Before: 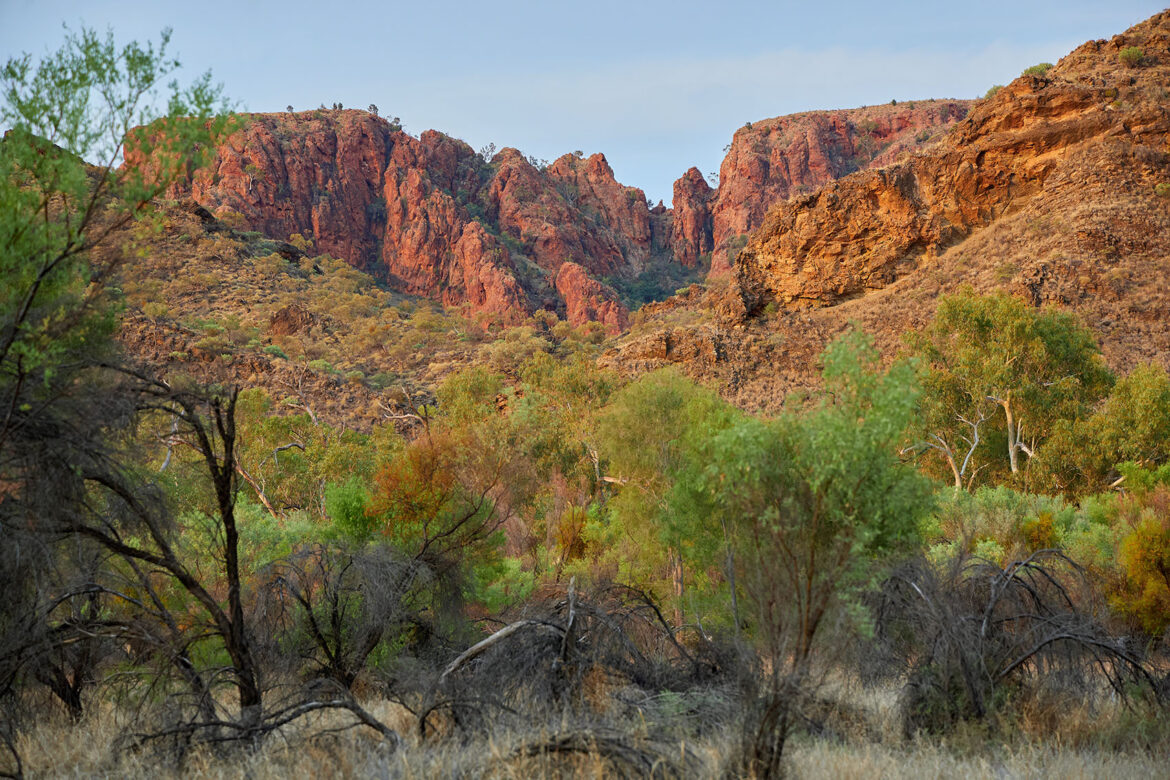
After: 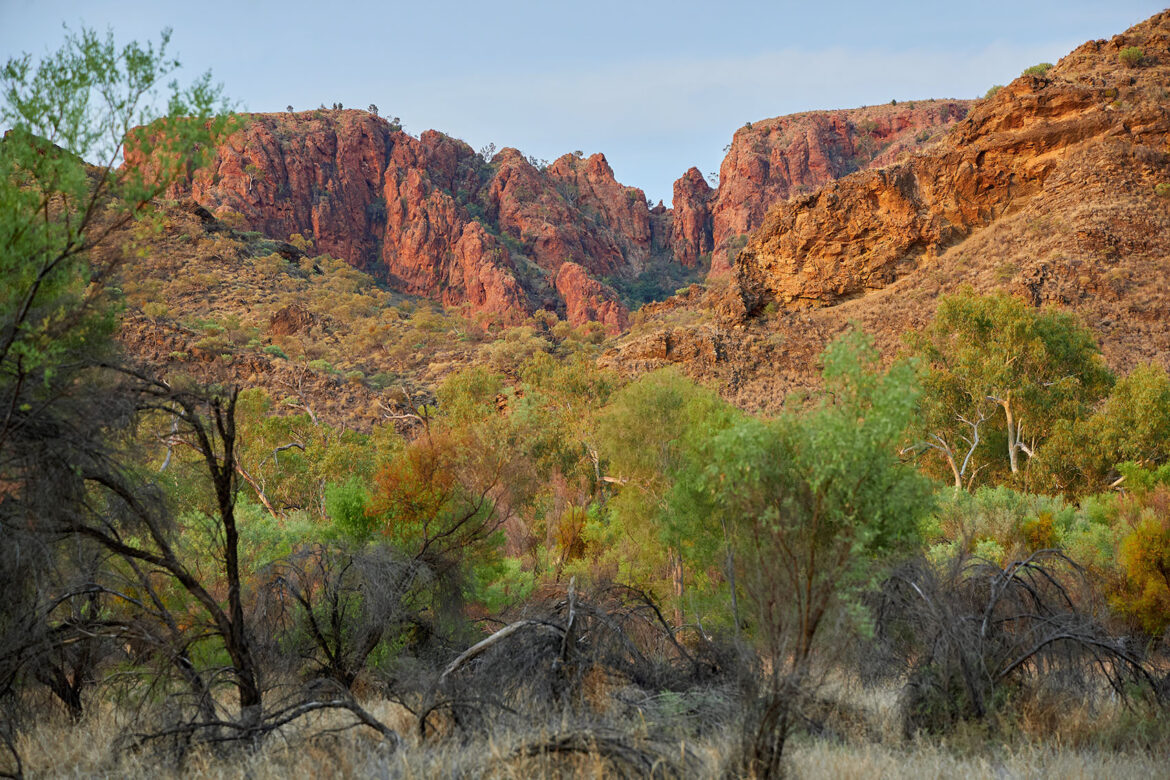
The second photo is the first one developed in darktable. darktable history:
base curve: curves: ch0 [(0, 0) (0.283, 0.295) (1, 1)], preserve colors none
